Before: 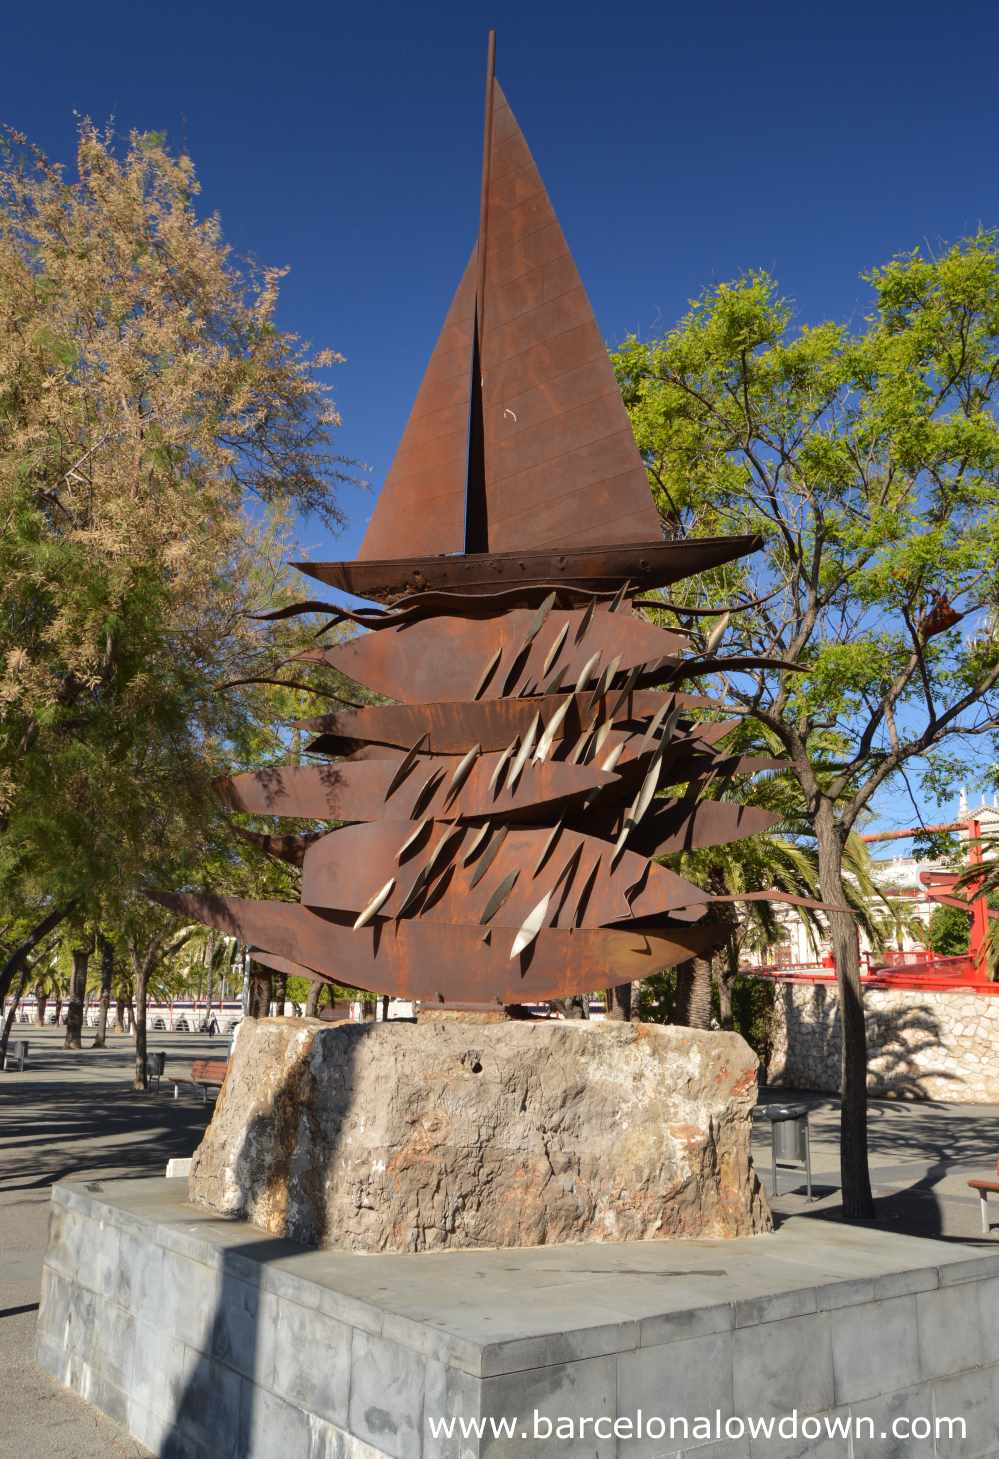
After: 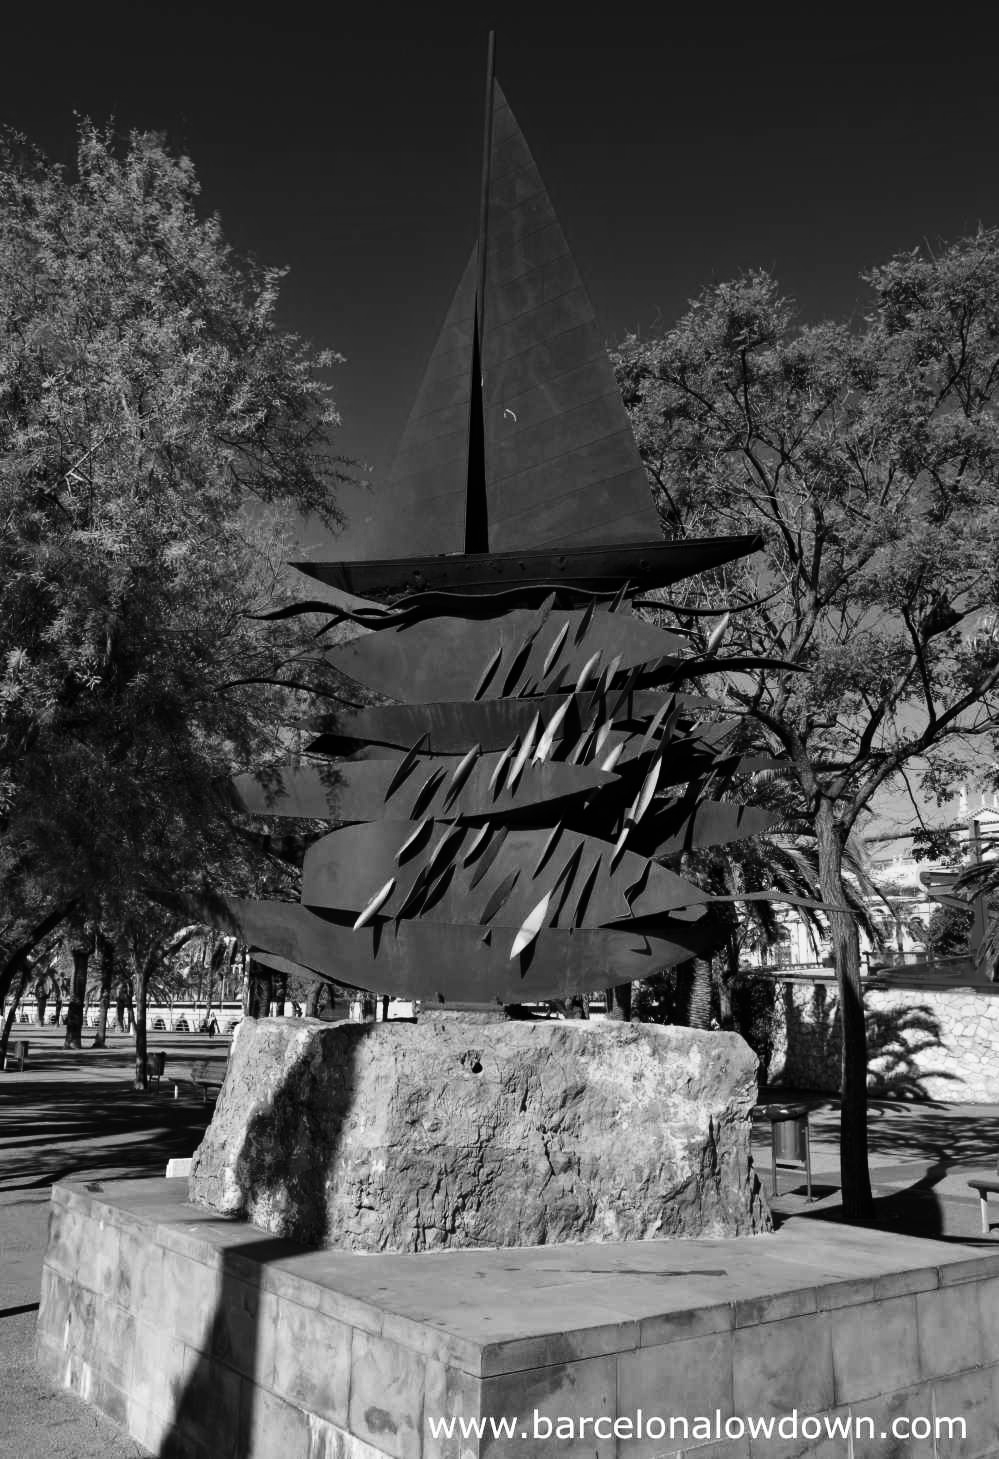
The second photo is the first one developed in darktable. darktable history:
monochrome: a -11.7, b 1.62, size 0.5, highlights 0.38
contrast brightness saturation: contrast 0.22, brightness -0.19, saturation 0.24
